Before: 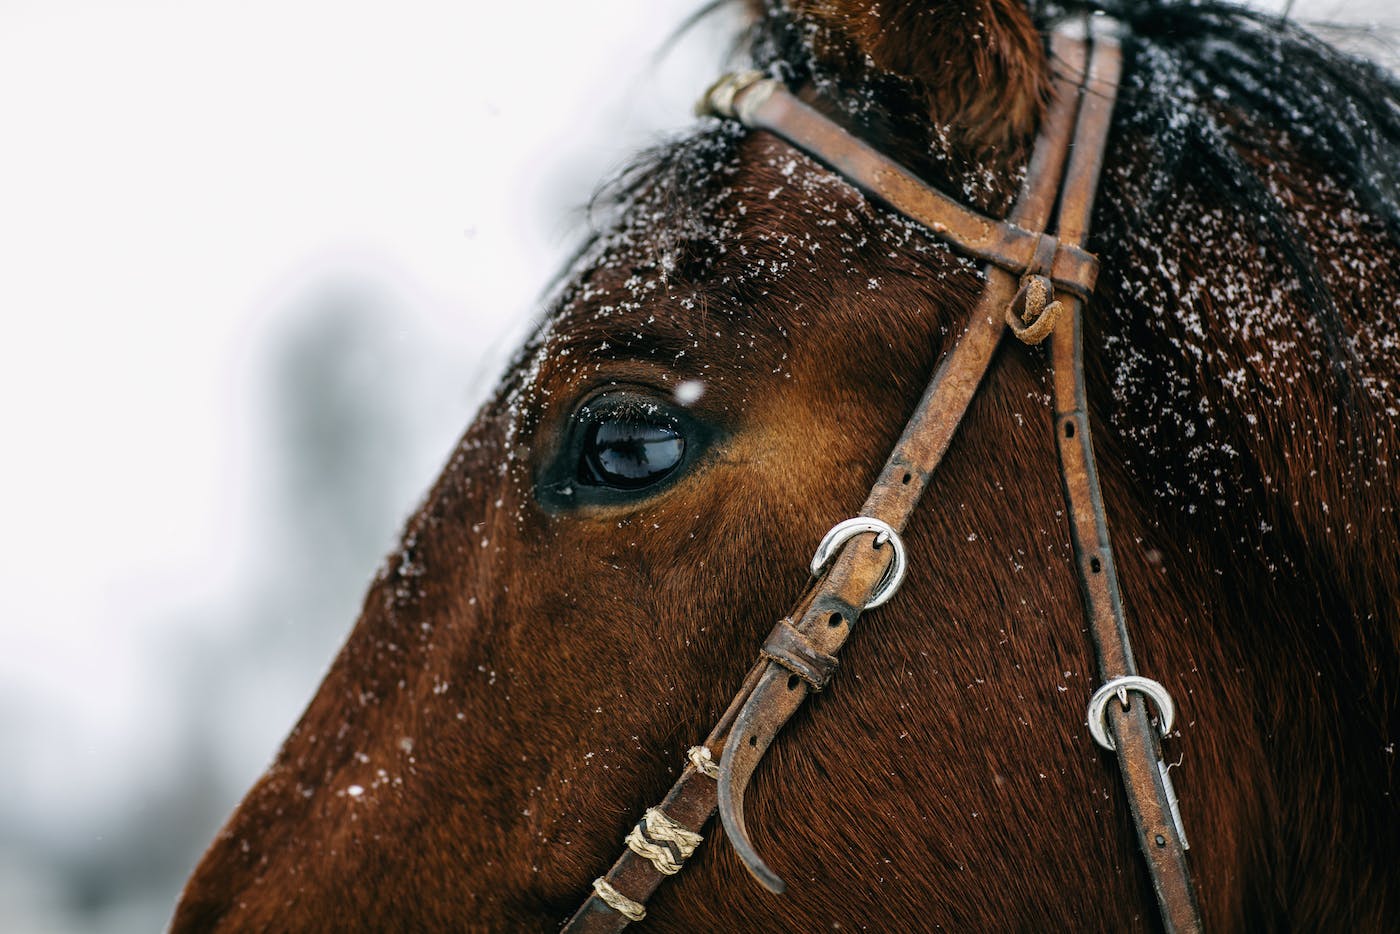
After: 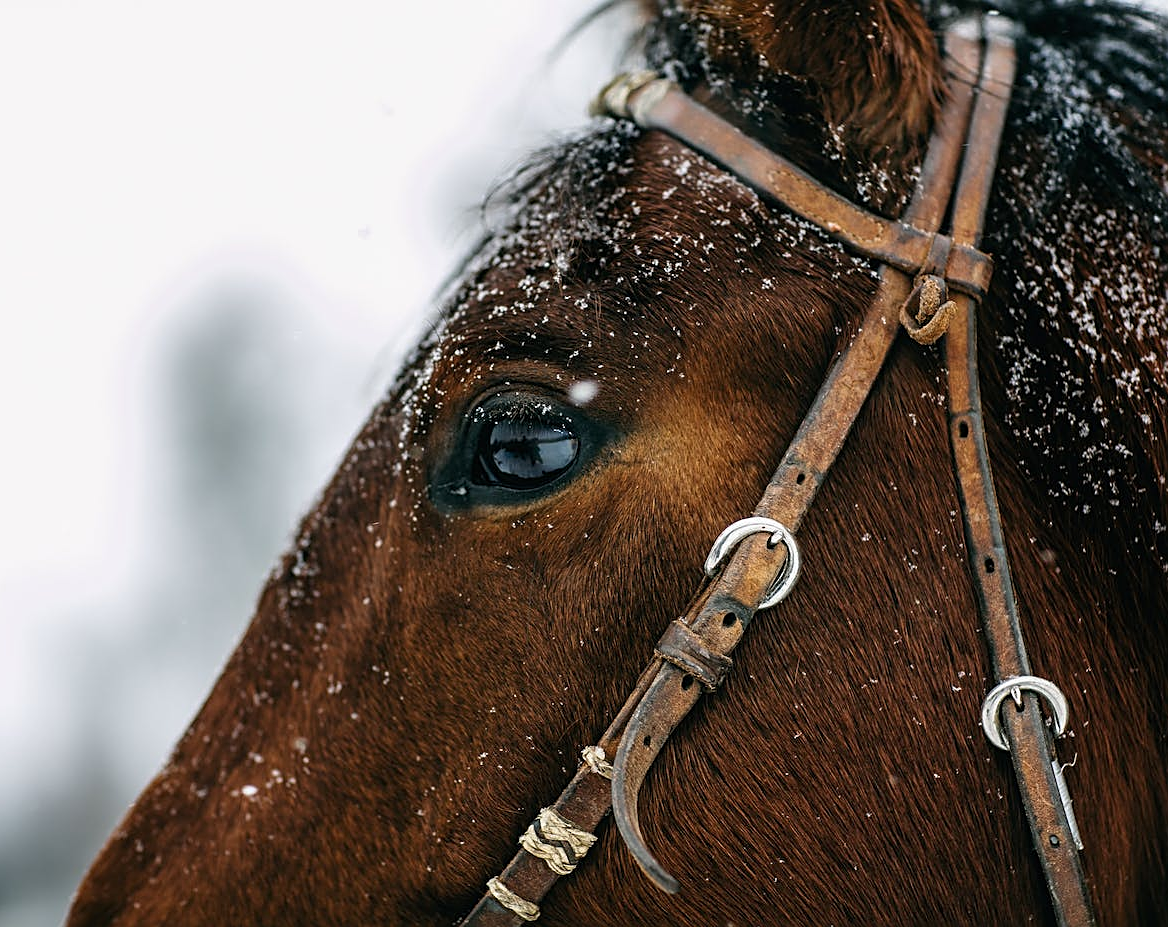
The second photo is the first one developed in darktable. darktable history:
sharpen: on, module defaults
crop: left 7.598%, right 7.873%
